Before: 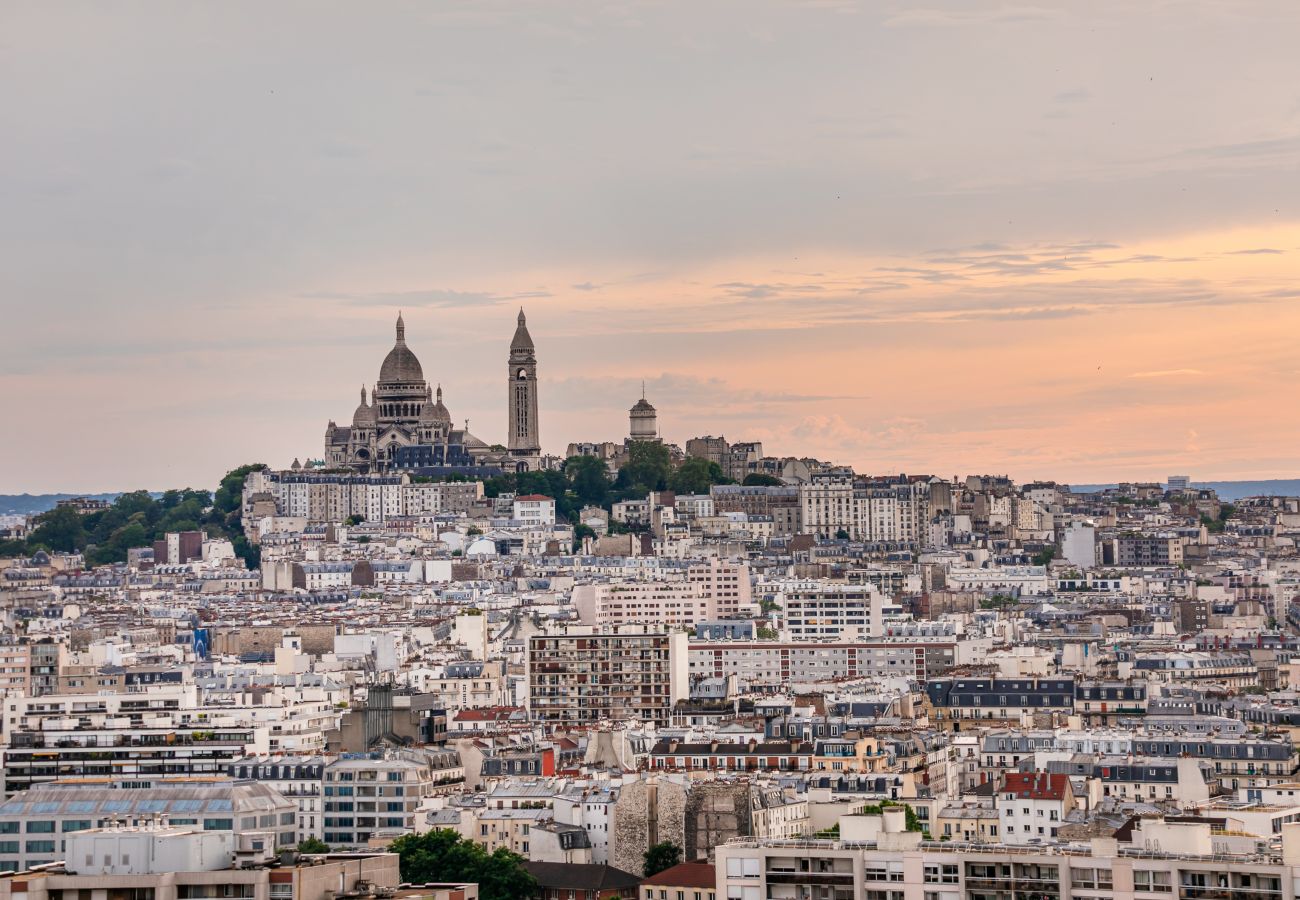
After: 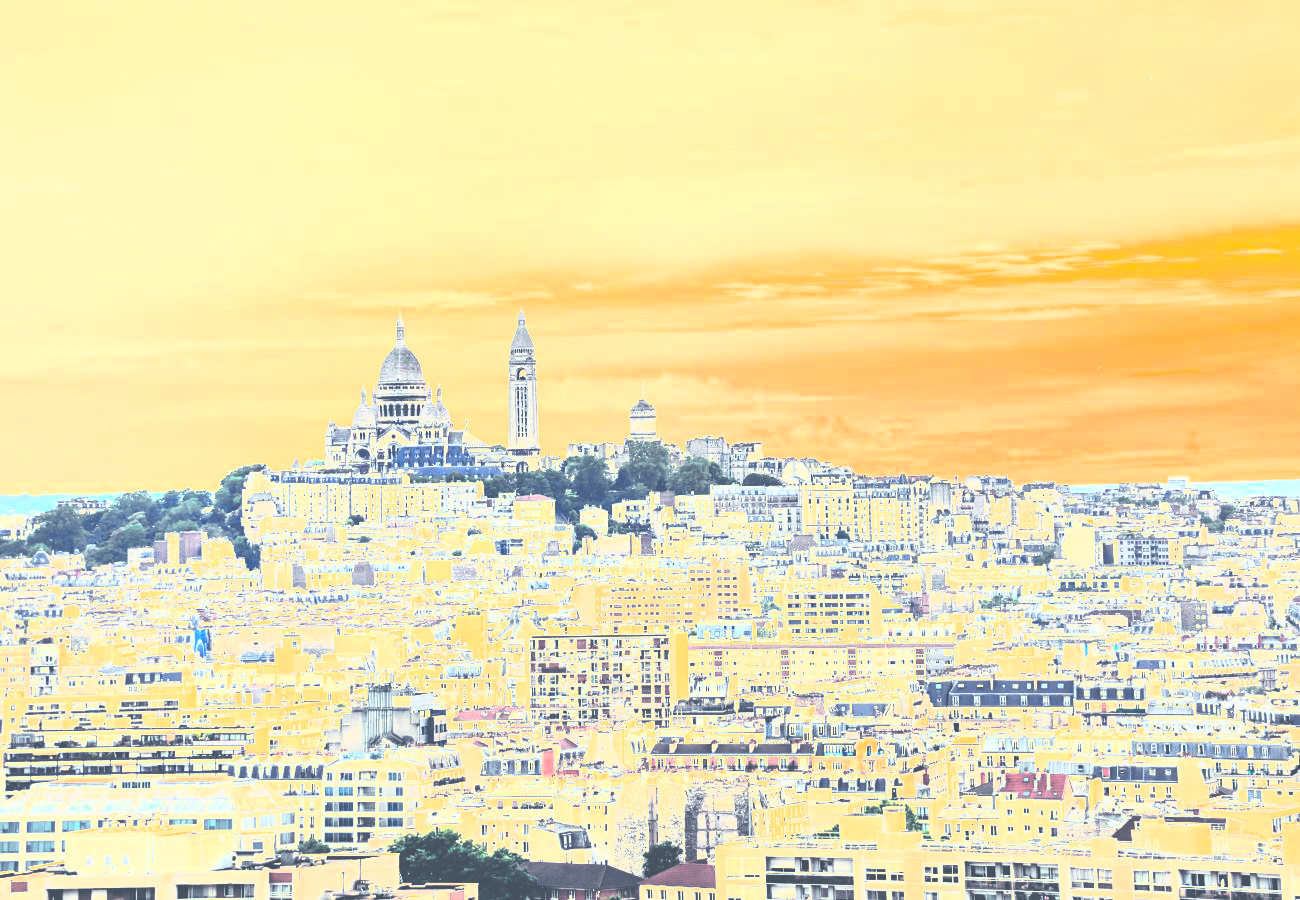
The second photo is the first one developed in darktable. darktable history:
tone equalizer: on, module defaults
rgb curve: curves: ch0 [(0, 0.186) (0.314, 0.284) (0.576, 0.466) (0.805, 0.691) (0.936, 0.886)]; ch1 [(0, 0.186) (0.314, 0.284) (0.581, 0.534) (0.771, 0.746) (0.936, 0.958)]; ch2 [(0, 0.216) (0.275, 0.39) (1, 1)], mode RGB, independent channels, compensate middle gray true, preserve colors none
exposure: black level correction 0, exposure 1.45 EV, compensate exposure bias true, compensate highlight preservation false
white balance: red 1.045, blue 0.932
rotate and perspective: crop left 0, crop top 0
tone curve: curves: ch0 [(0, 0.023) (0.087, 0.065) (0.184, 0.168) (0.45, 0.54) (0.57, 0.683) (0.722, 0.825) (0.877, 0.948) (1, 1)]; ch1 [(0, 0) (0.388, 0.369) (0.44, 0.45) (0.495, 0.491) (0.534, 0.528) (0.657, 0.655) (1, 1)]; ch2 [(0, 0) (0.353, 0.317) (0.408, 0.427) (0.5, 0.497) (0.534, 0.544) (0.576, 0.605) (0.625, 0.631) (1, 1)], color space Lab, independent channels, preserve colors none
contrast brightness saturation: contrast 0.39, brightness 0.53
color balance: lift [1.005, 0.99, 1.007, 1.01], gamma [1, 0.979, 1.011, 1.021], gain [0.923, 1.098, 1.025, 0.902], input saturation 90.45%, contrast 7.73%, output saturation 105.91%
